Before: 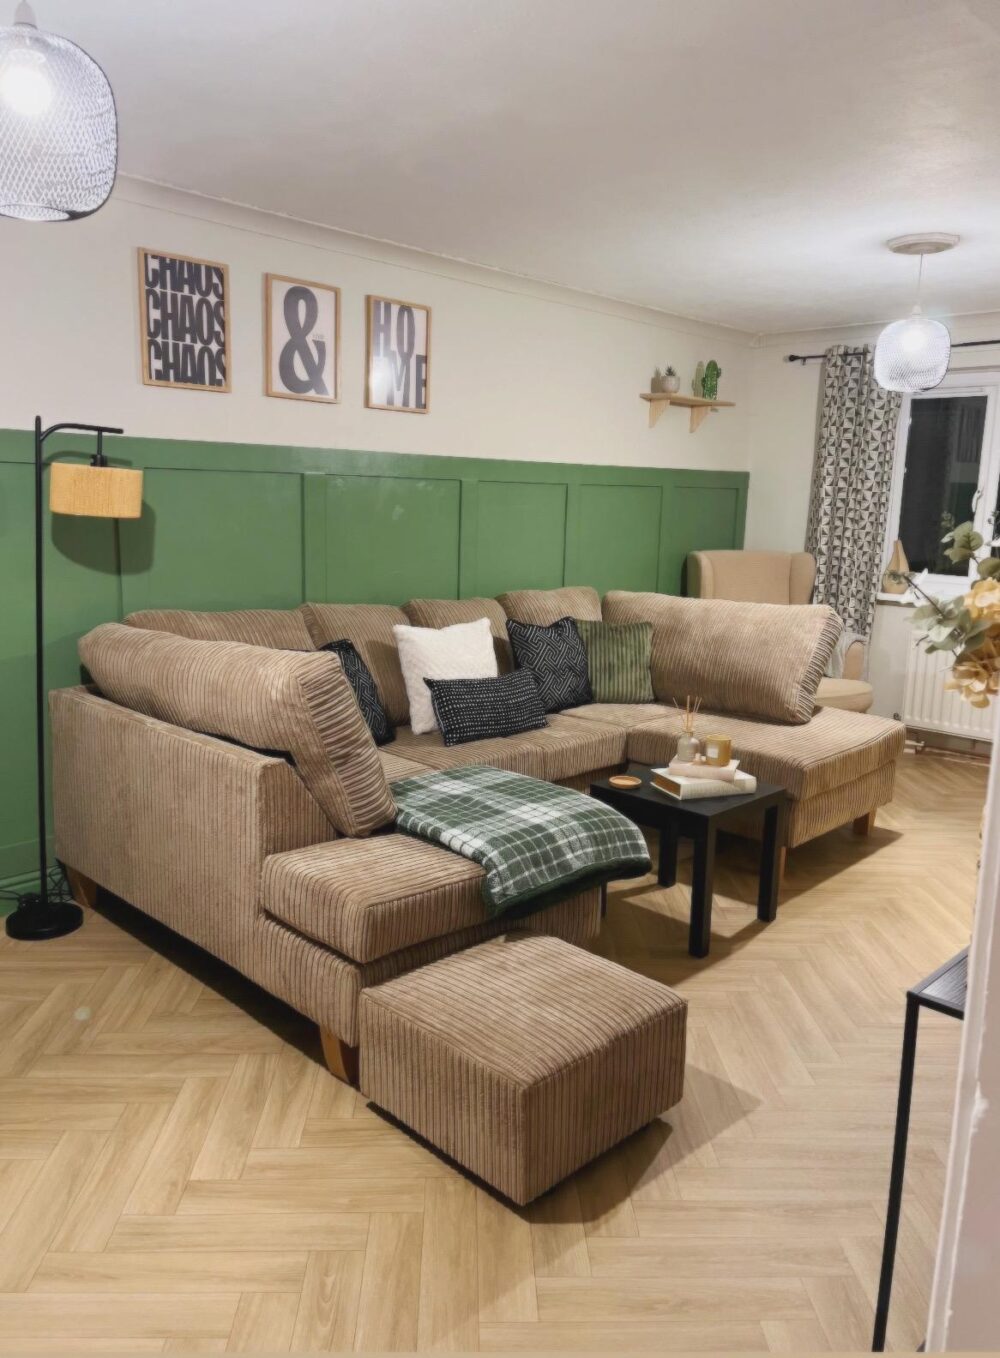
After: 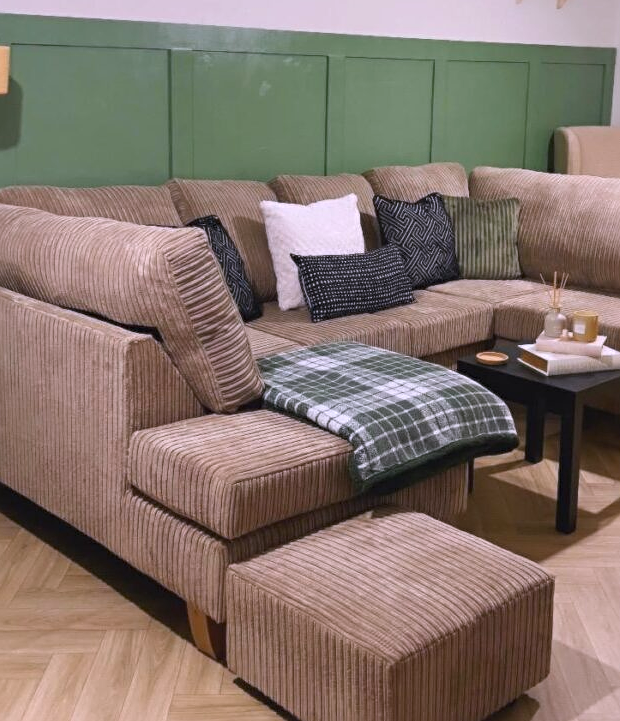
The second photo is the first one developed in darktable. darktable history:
crop: left 13.312%, top 31.28%, right 24.627%, bottom 15.582%
sharpen: on, module defaults
white balance: red 1.042, blue 1.17
